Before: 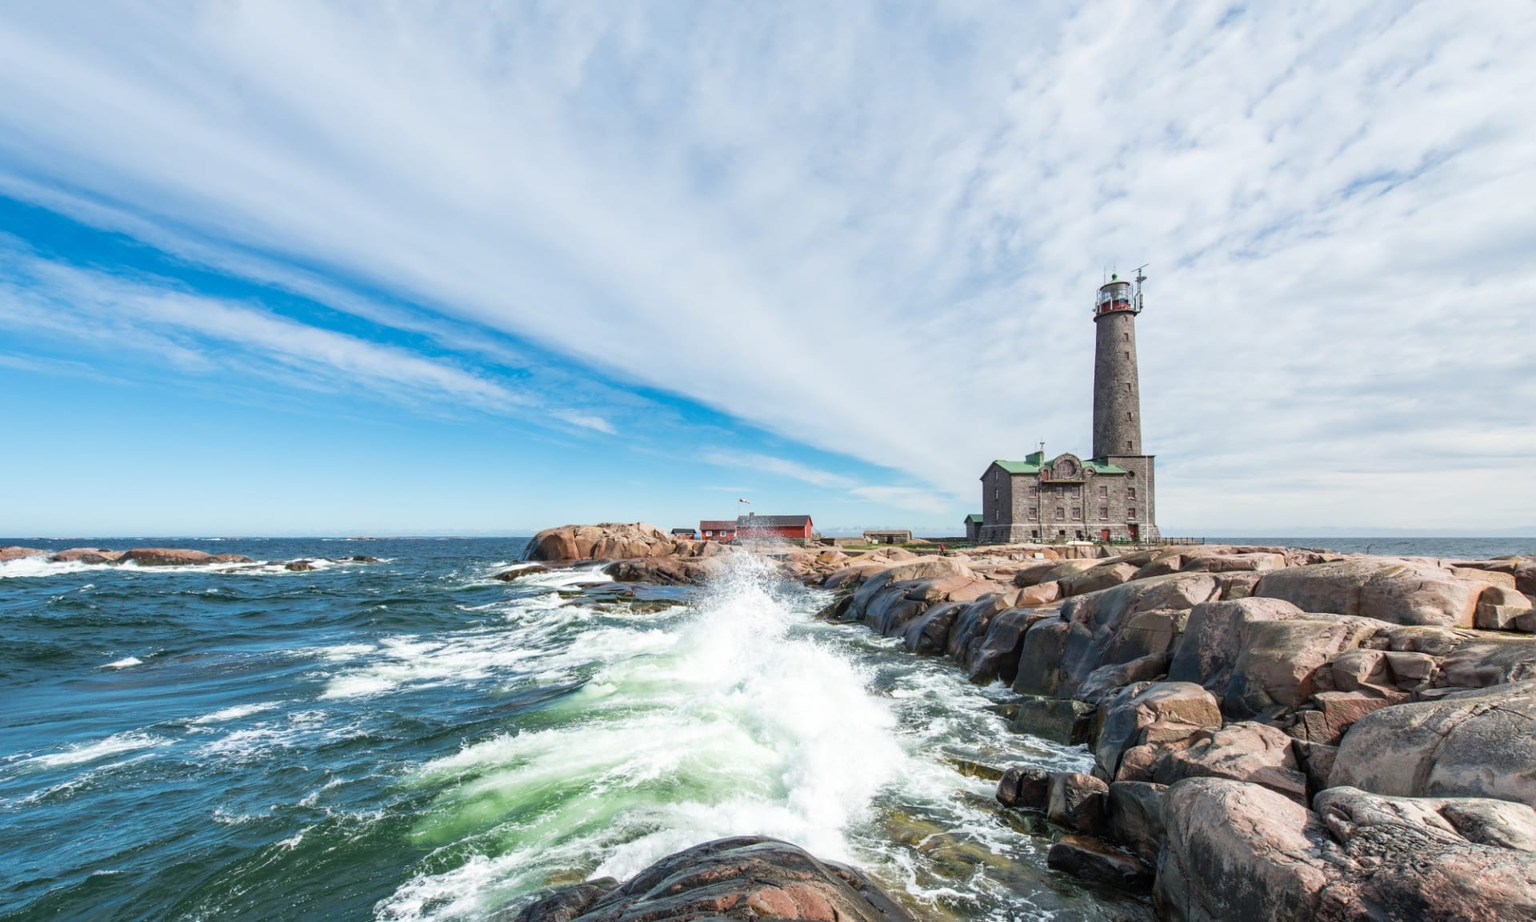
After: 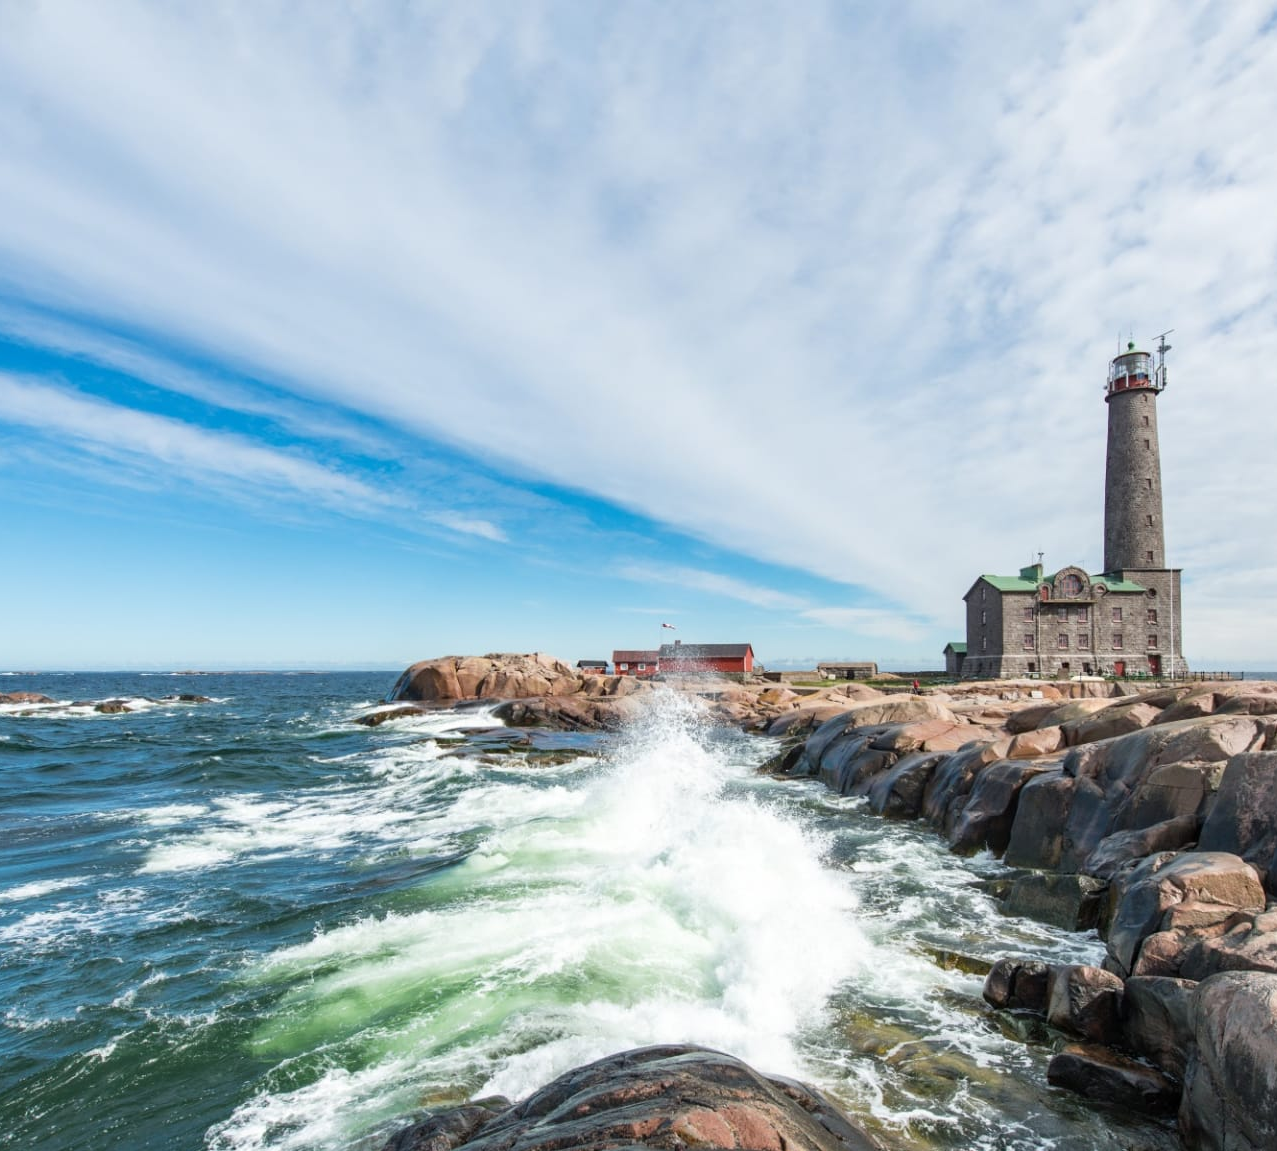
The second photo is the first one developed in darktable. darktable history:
crop and rotate: left 13.676%, right 19.765%
